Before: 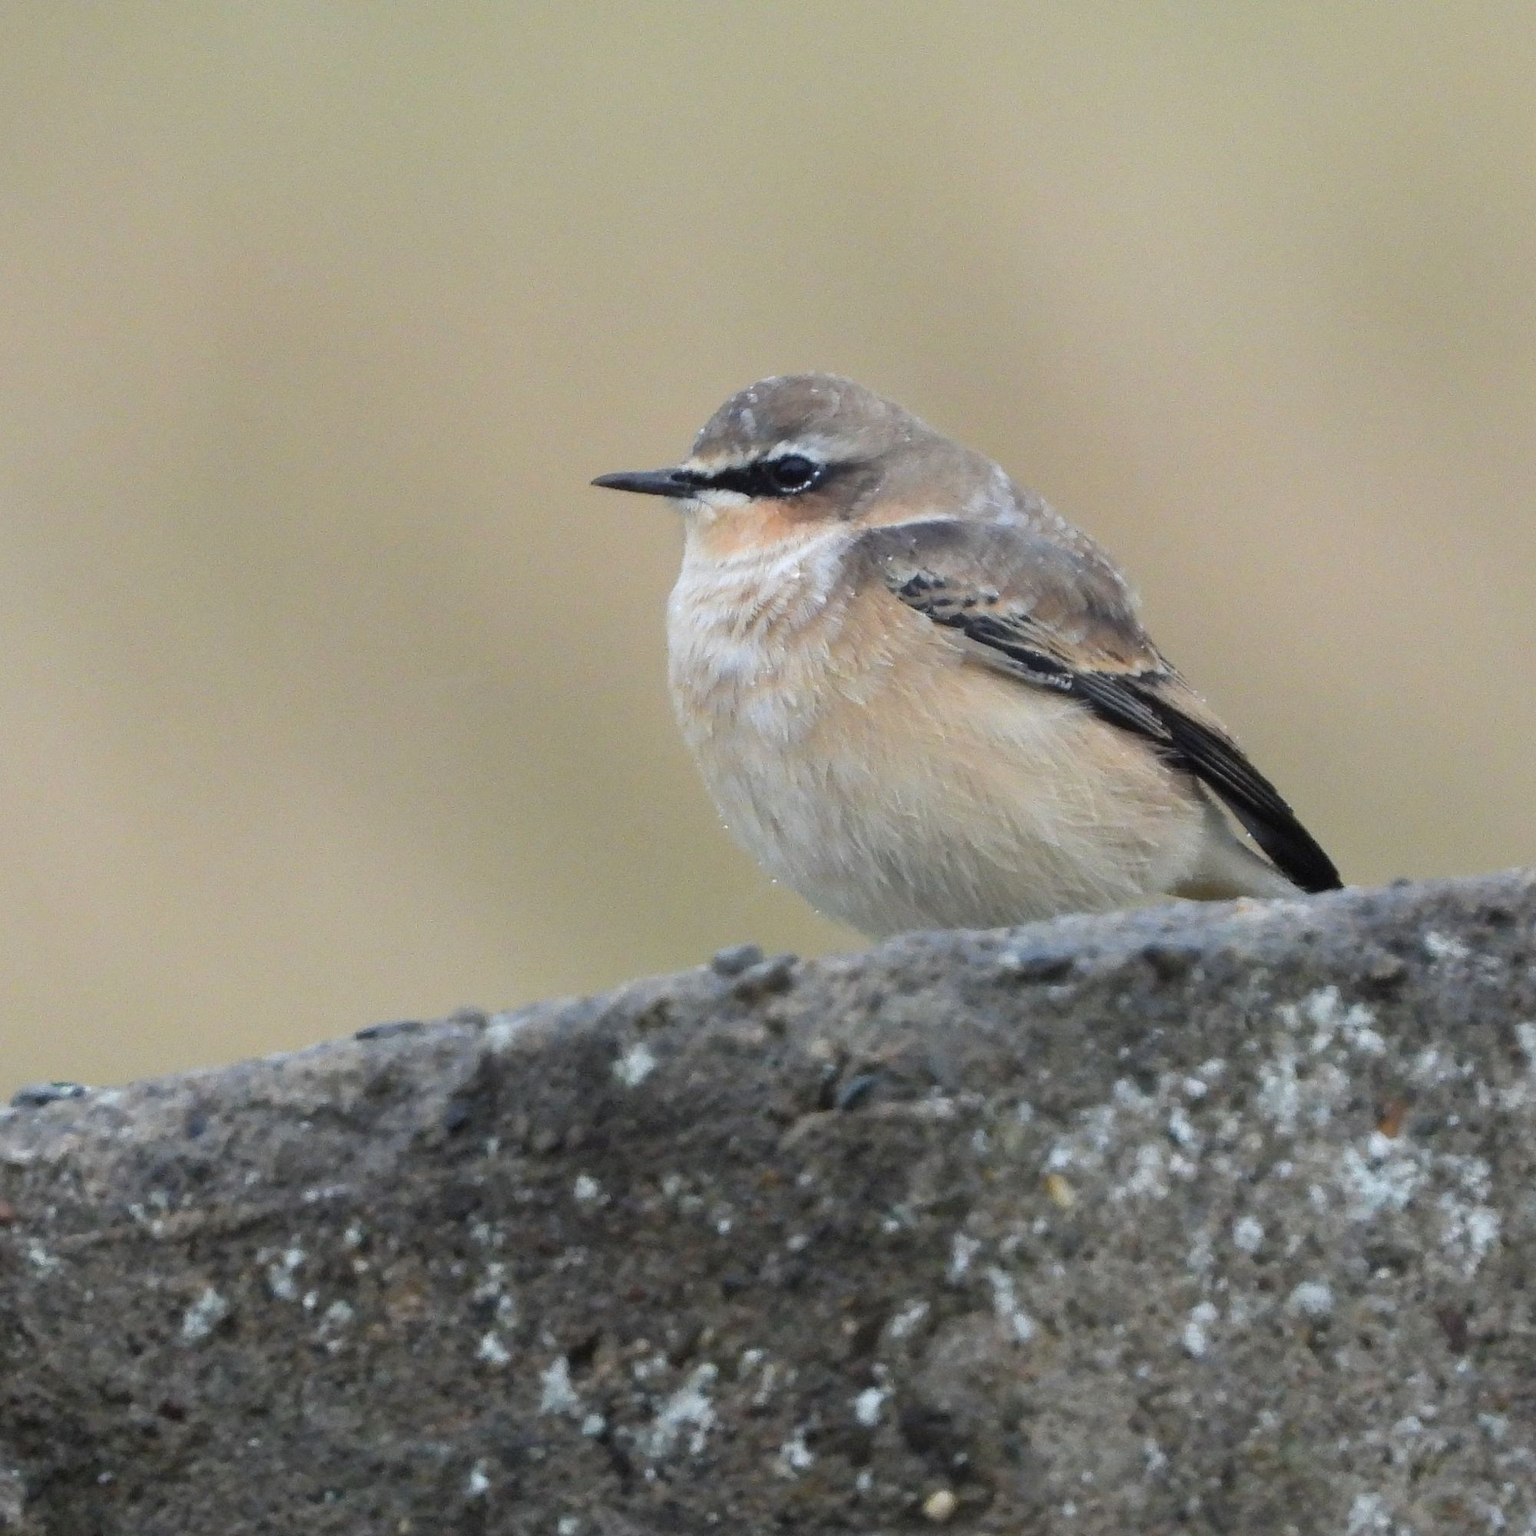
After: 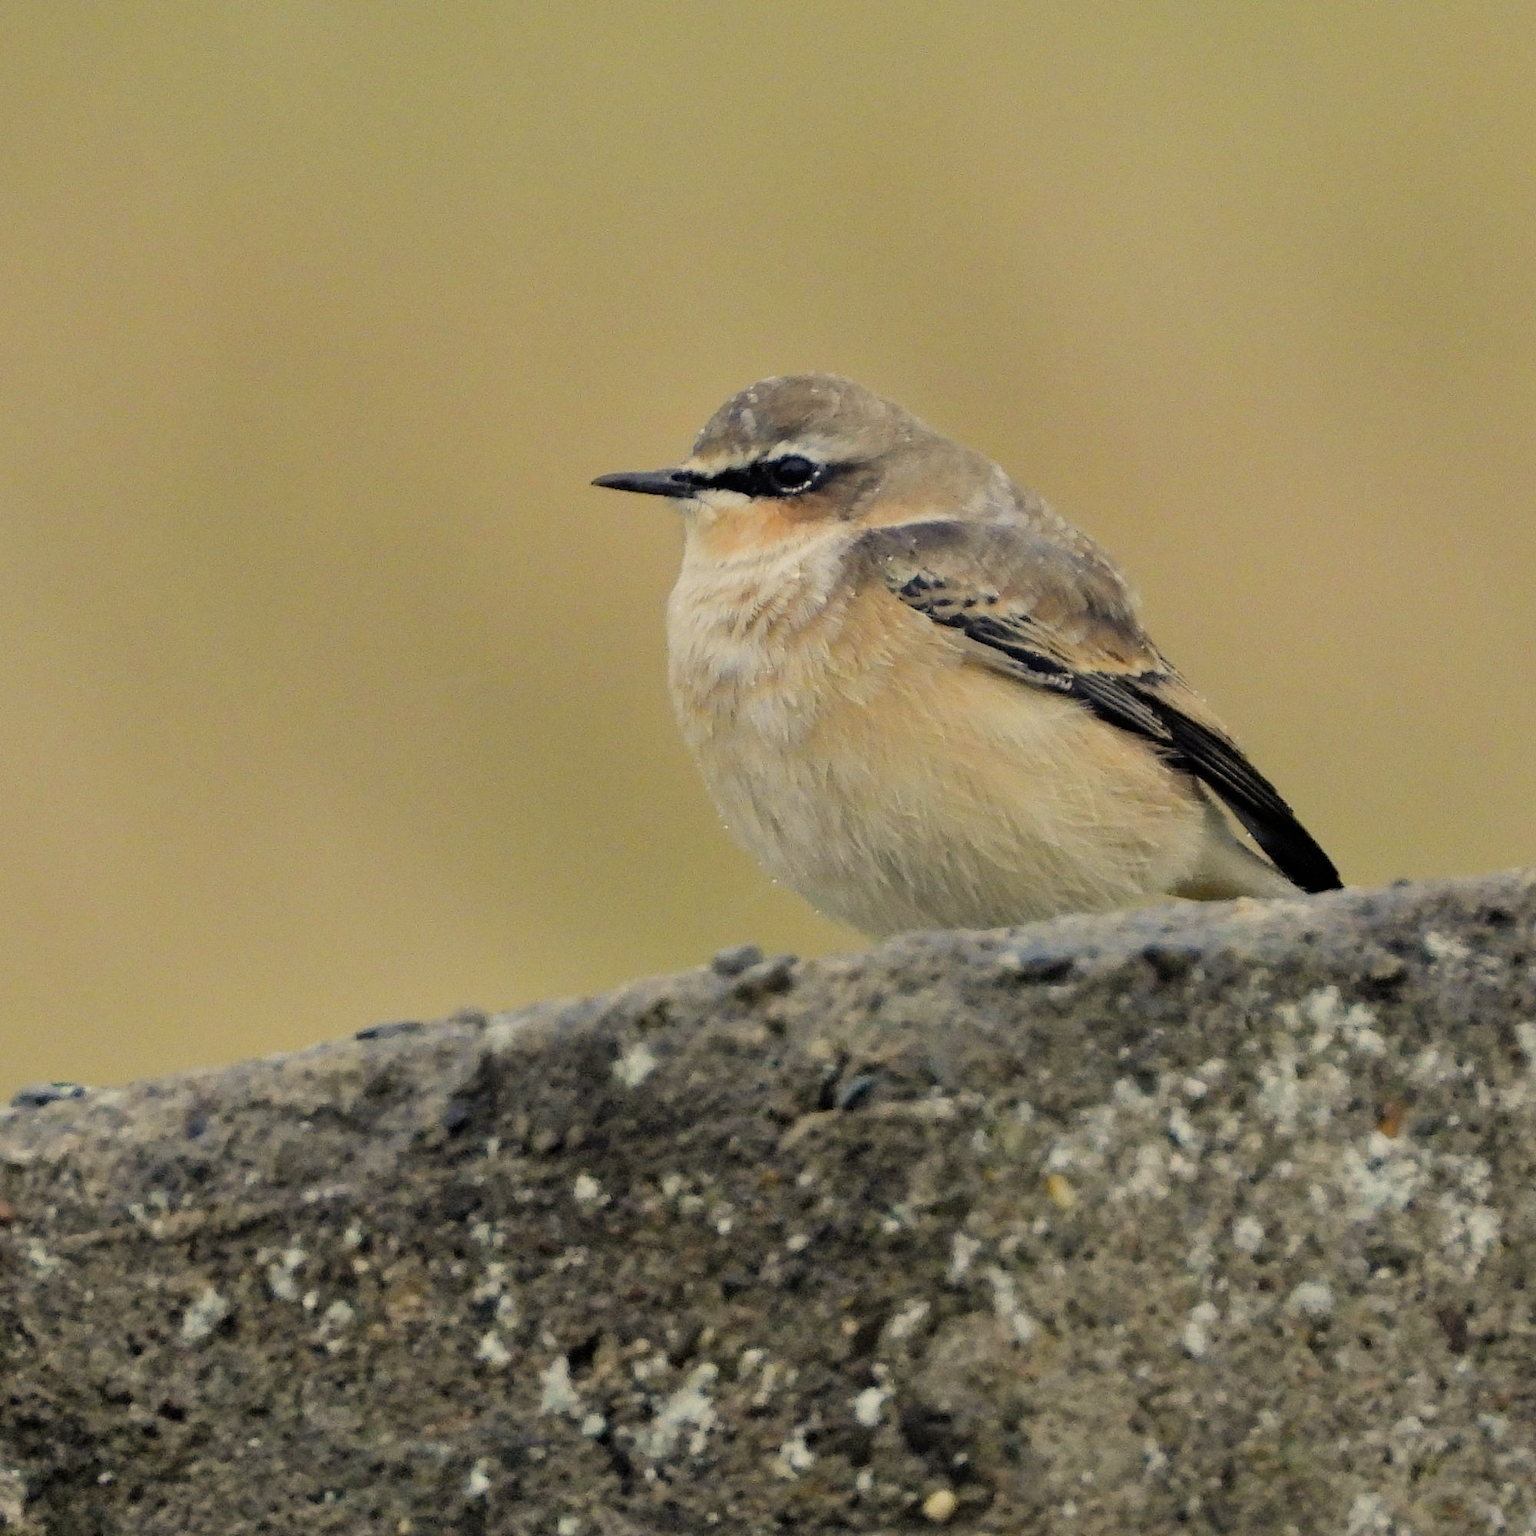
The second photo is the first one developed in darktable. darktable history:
exposure: black level correction 0.001, exposure 0.143 EV, compensate highlight preservation false
filmic rgb: black relative exposure -7.65 EV, white relative exposure 4.56 EV, hardness 3.61
shadows and highlights: soften with gaussian
color correction: highlights a* 2.31, highlights b* 23.13
haze removal: compatibility mode true, adaptive false
